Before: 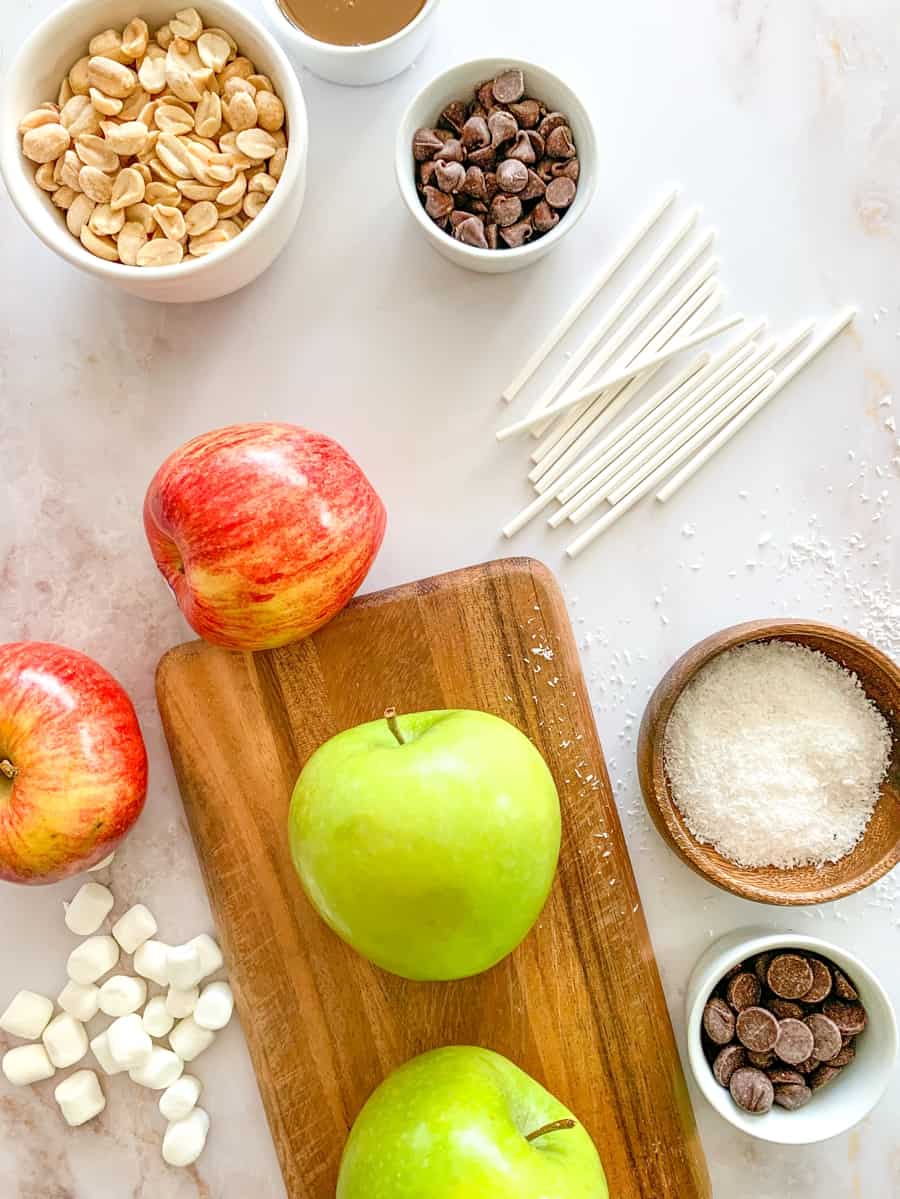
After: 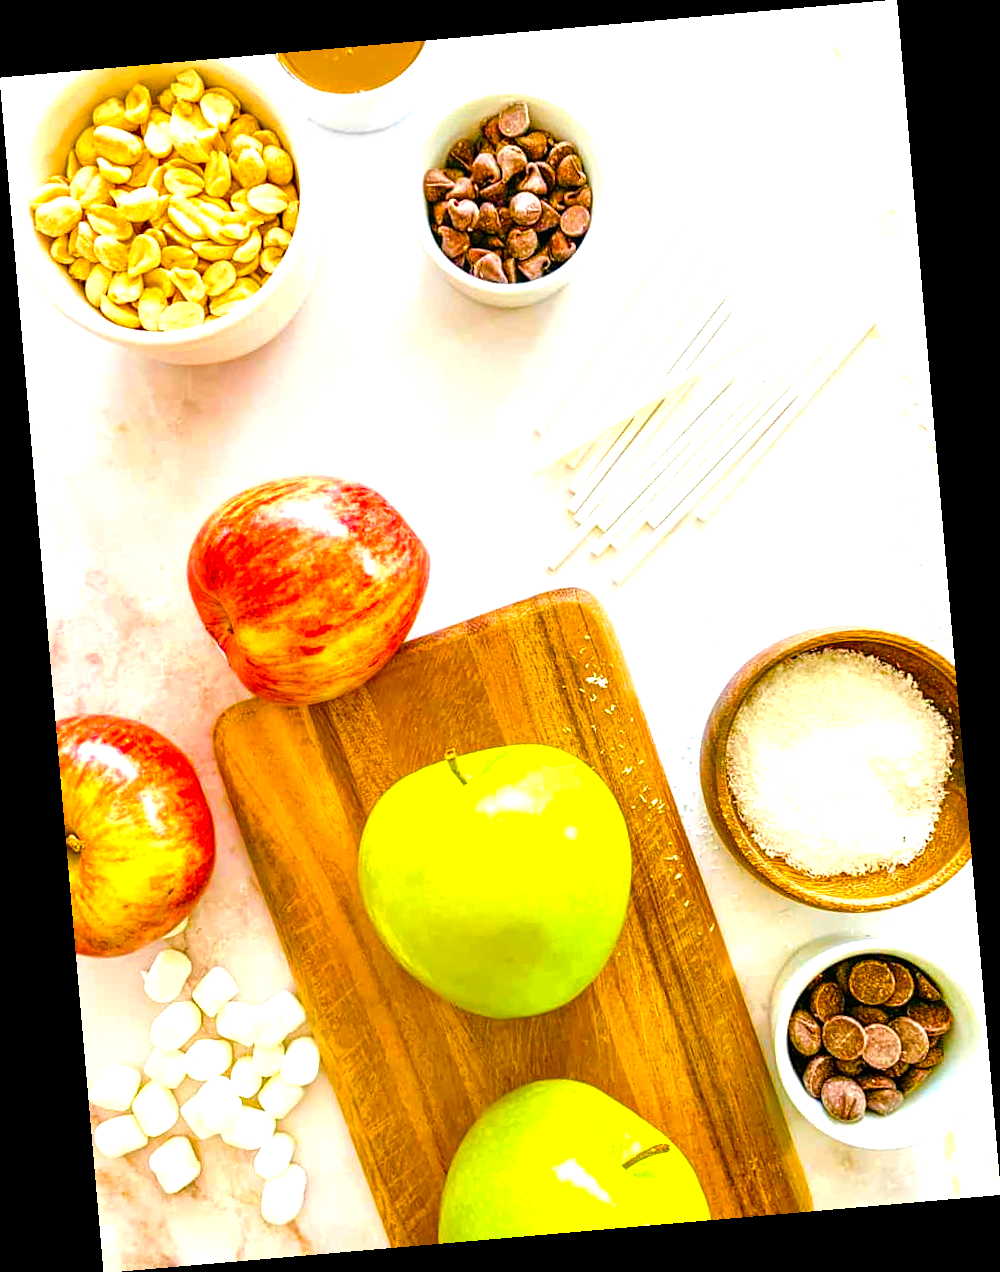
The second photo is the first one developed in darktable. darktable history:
rotate and perspective: rotation -4.98°, automatic cropping off
color balance rgb: linear chroma grading › global chroma 25%, perceptual saturation grading › global saturation 40%, perceptual saturation grading › highlights -50%, perceptual saturation grading › shadows 30%, perceptual brilliance grading › global brilliance 25%, global vibrance 60%
